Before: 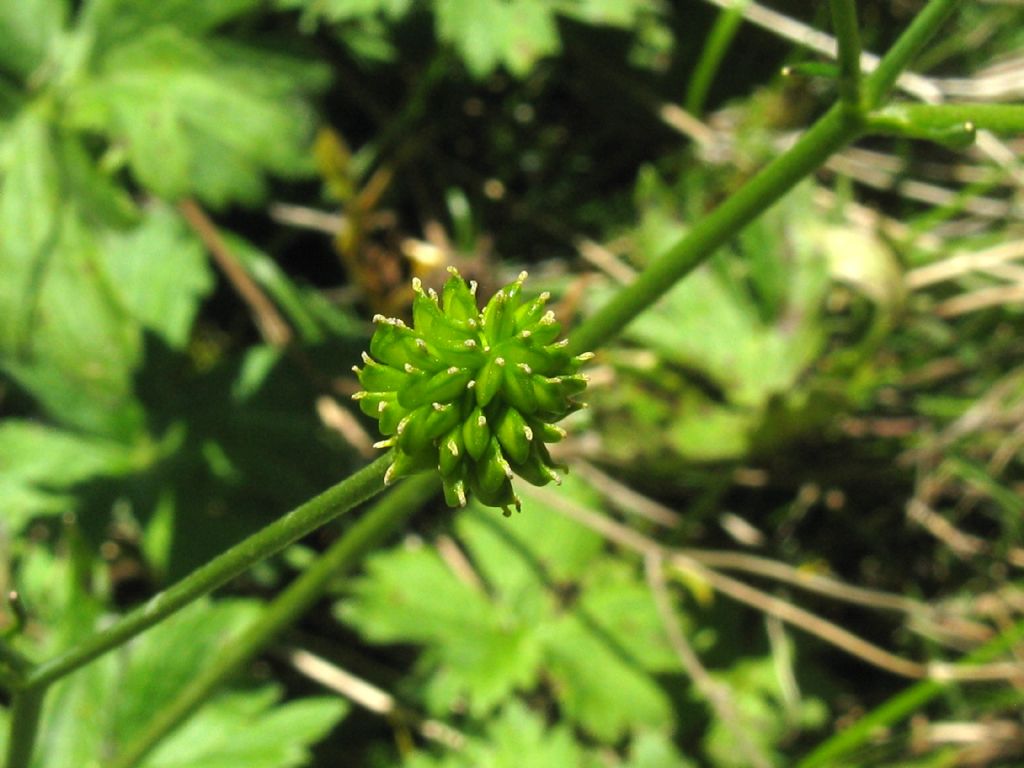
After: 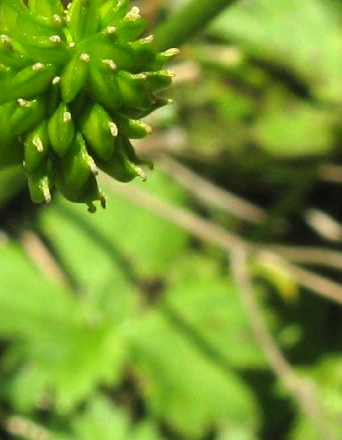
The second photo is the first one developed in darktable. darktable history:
crop: left 40.613%, top 39.638%, right 25.95%, bottom 3.064%
